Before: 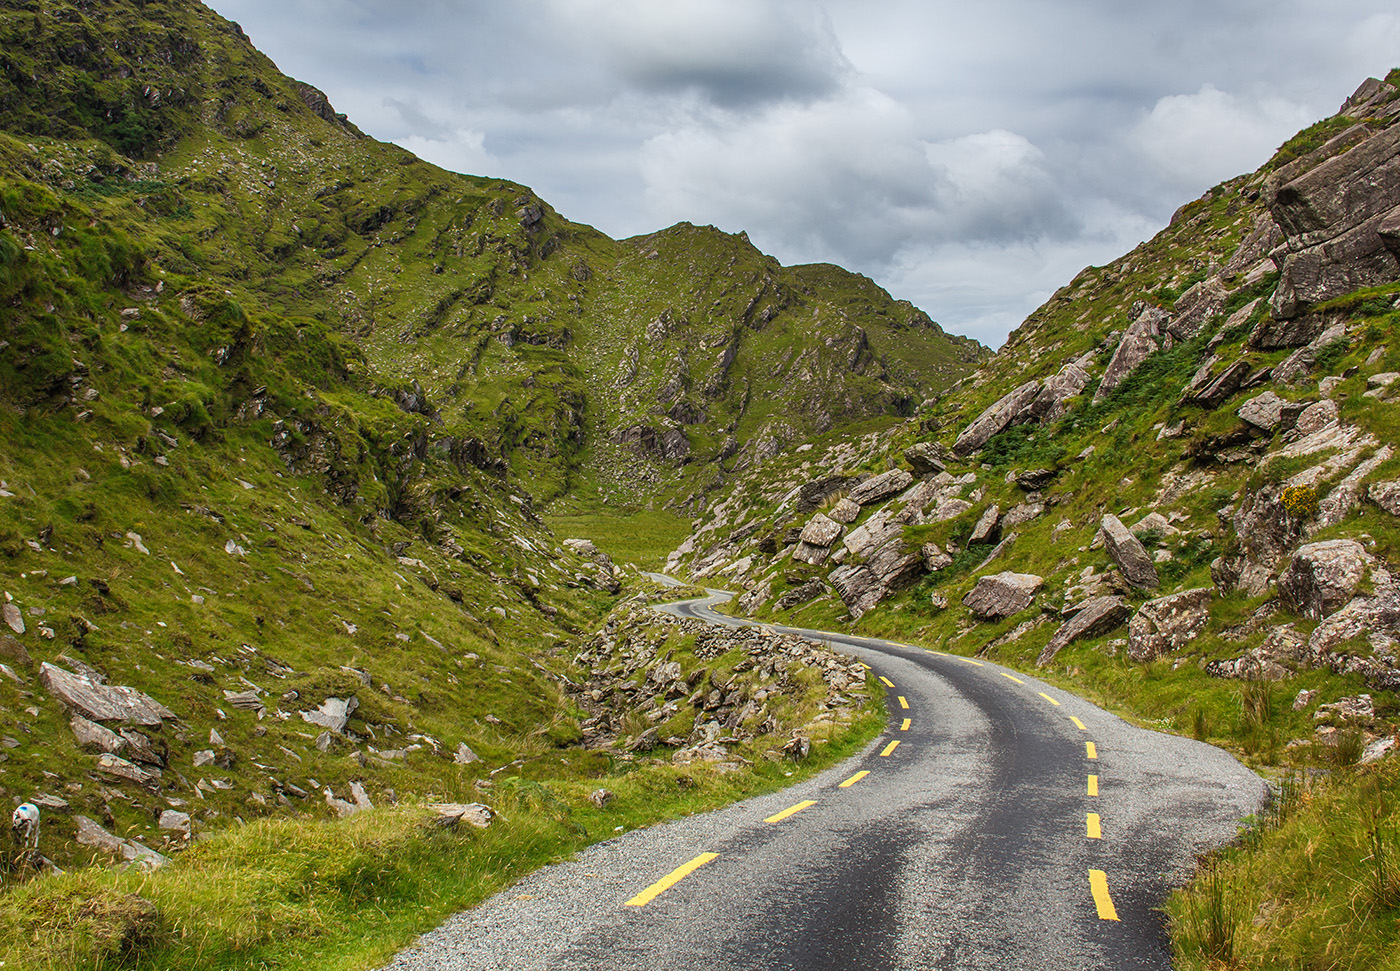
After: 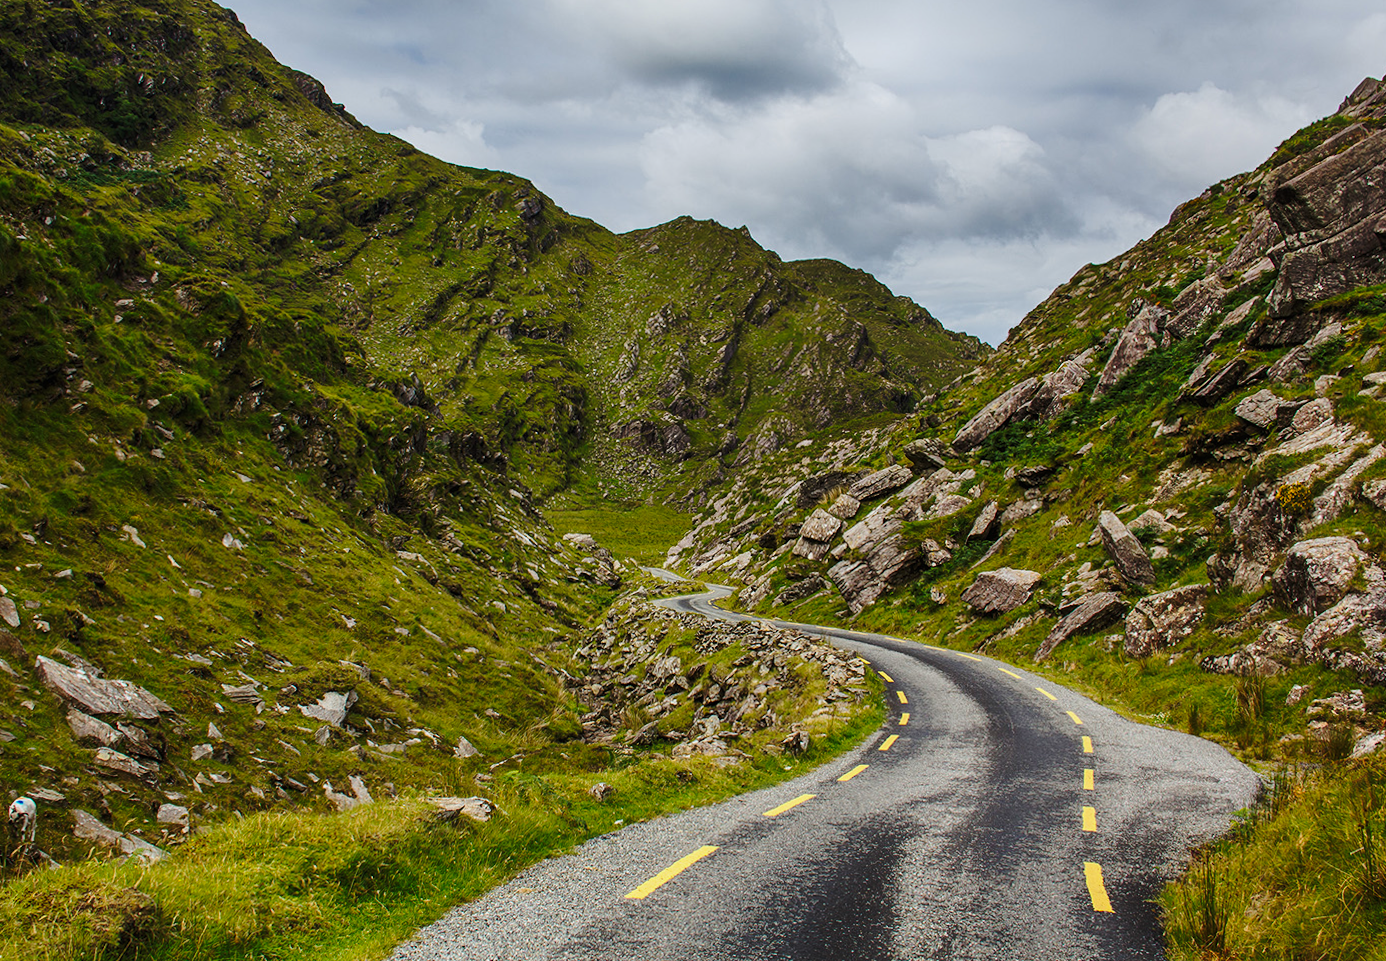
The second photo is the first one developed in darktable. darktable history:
base curve: curves: ch0 [(0, 0) (0.073, 0.04) (0.157, 0.139) (0.492, 0.492) (0.758, 0.758) (1, 1)], preserve colors none
rotate and perspective: rotation 0.174°, lens shift (vertical) 0.013, lens shift (horizontal) 0.019, shear 0.001, automatic cropping original format, crop left 0.007, crop right 0.991, crop top 0.016, crop bottom 0.997
exposure: exposure -0.116 EV, compensate exposure bias true, compensate highlight preservation false
